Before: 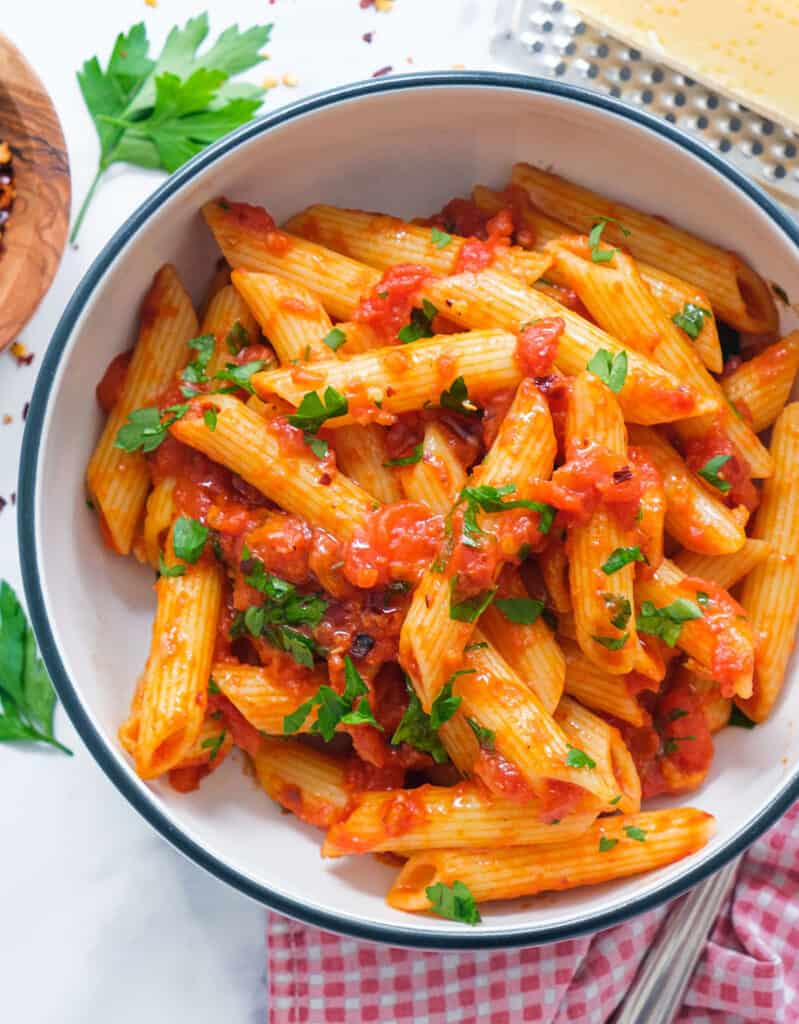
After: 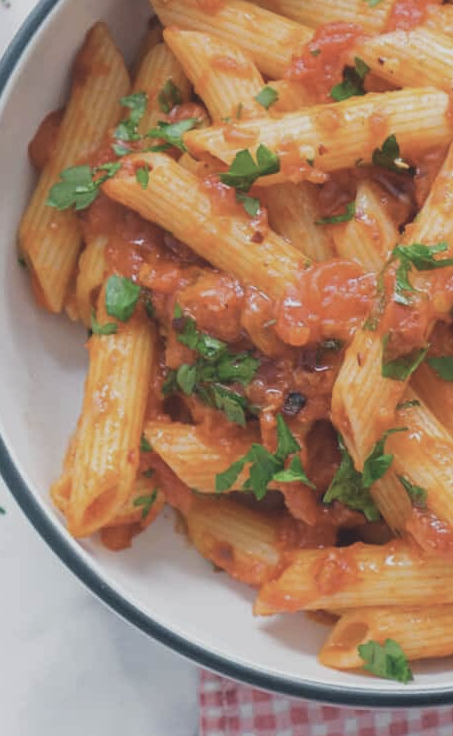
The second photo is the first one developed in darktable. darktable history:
contrast brightness saturation: contrast -0.246, saturation -0.428
crop: left 8.584%, top 23.71%, right 34.641%, bottom 4.382%
